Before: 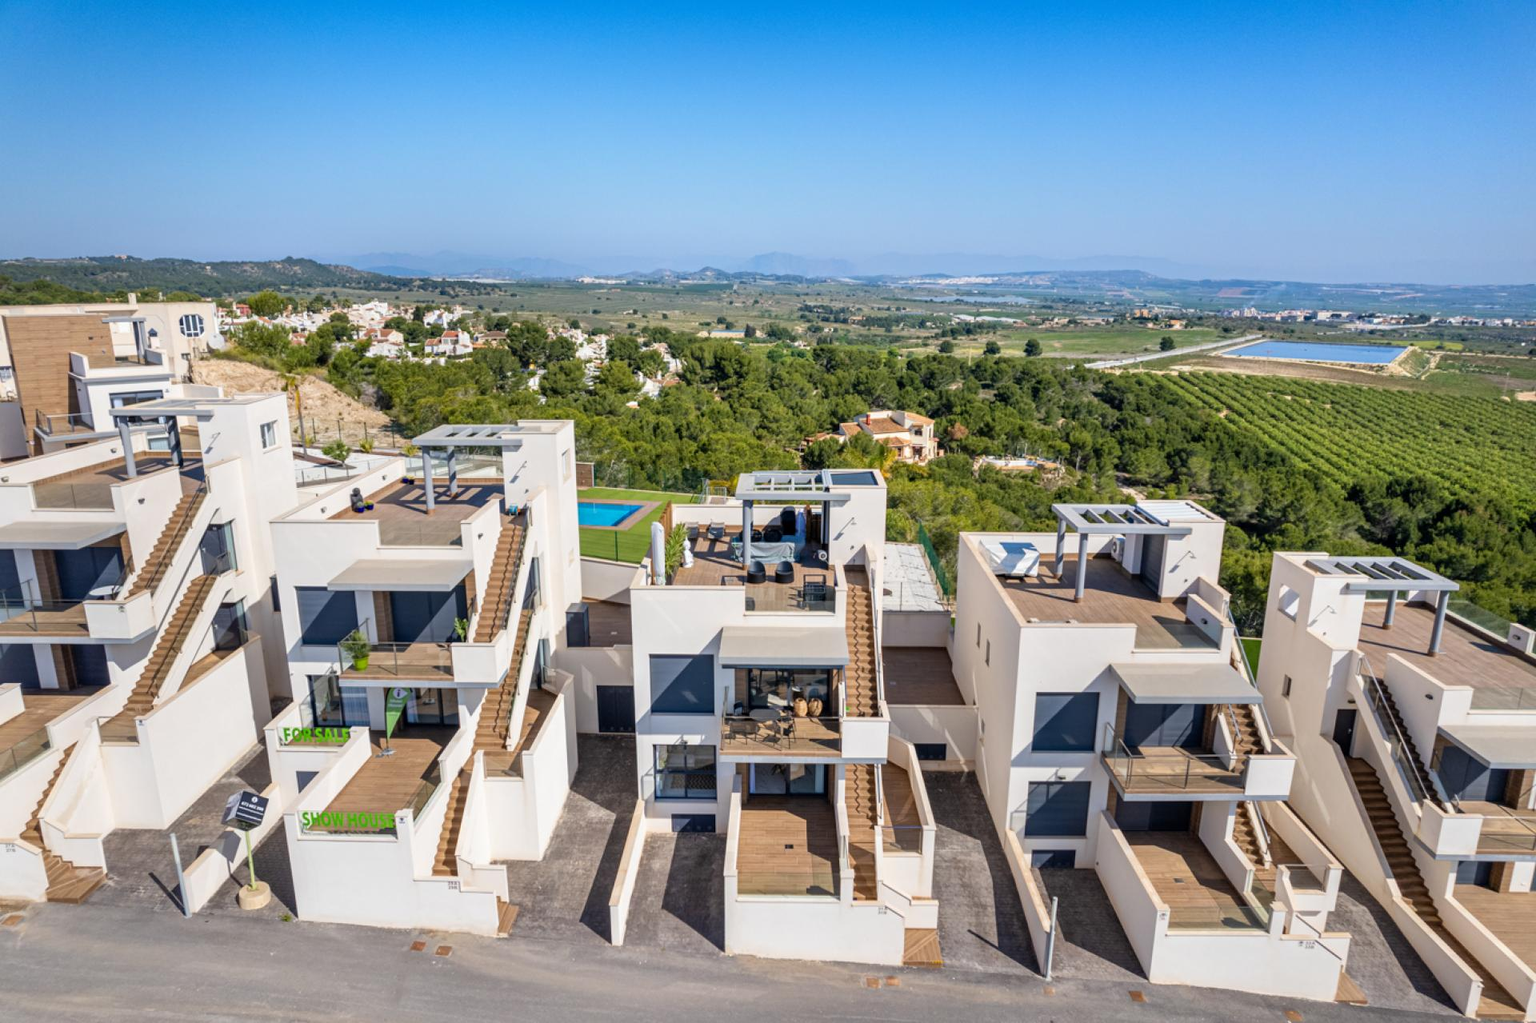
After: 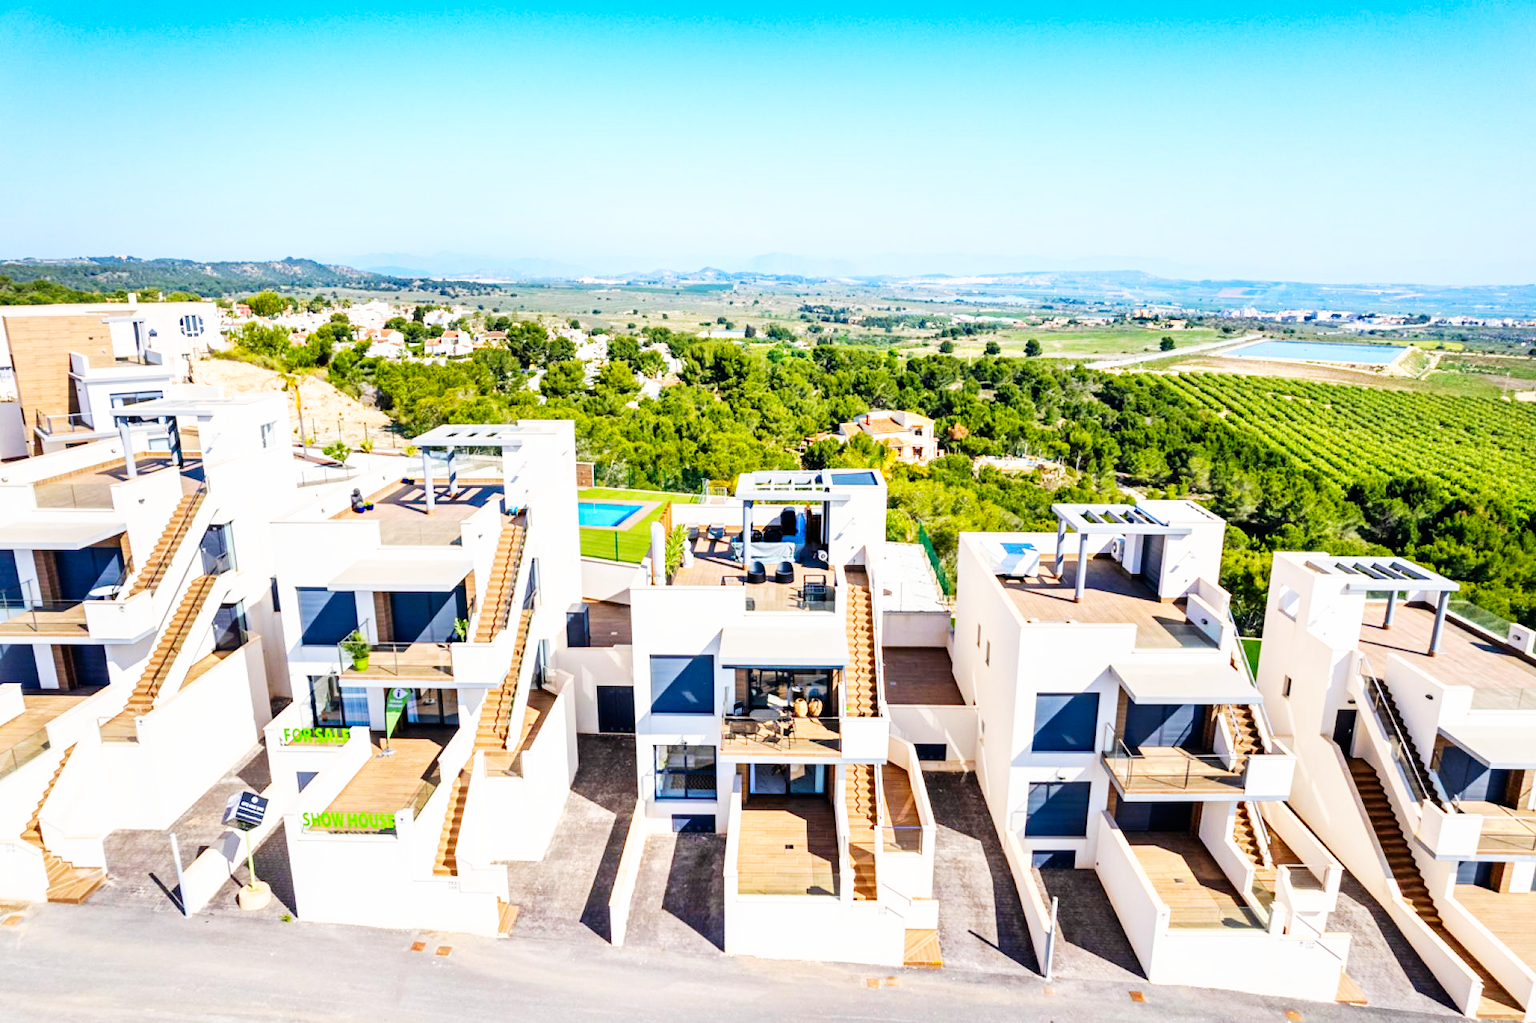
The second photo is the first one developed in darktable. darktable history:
base curve: curves: ch0 [(0, 0) (0.007, 0.004) (0.027, 0.03) (0.046, 0.07) (0.207, 0.54) (0.442, 0.872) (0.673, 0.972) (1, 1)], preserve colors none
contrast brightness saturation: contrast 0.08, saturation 0.2
